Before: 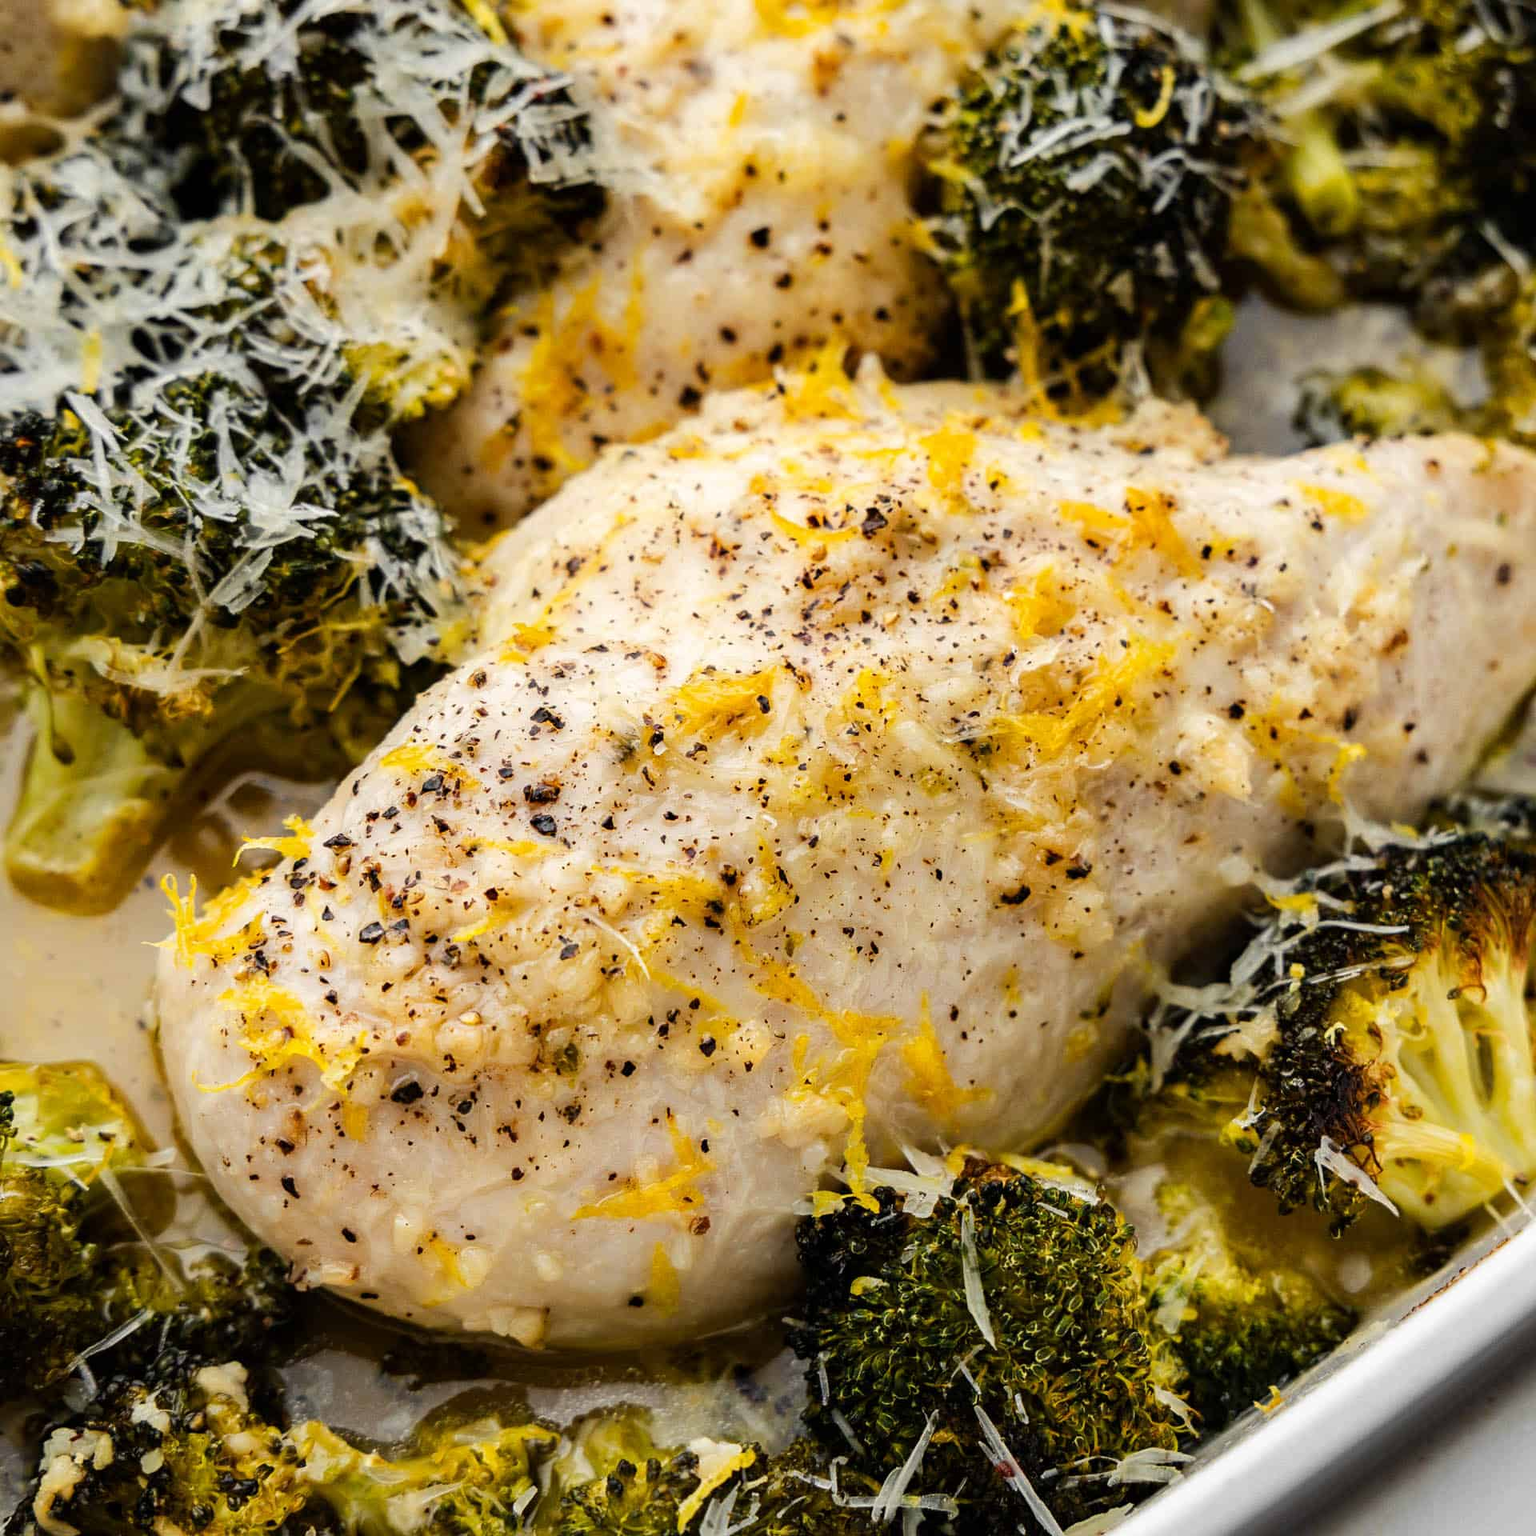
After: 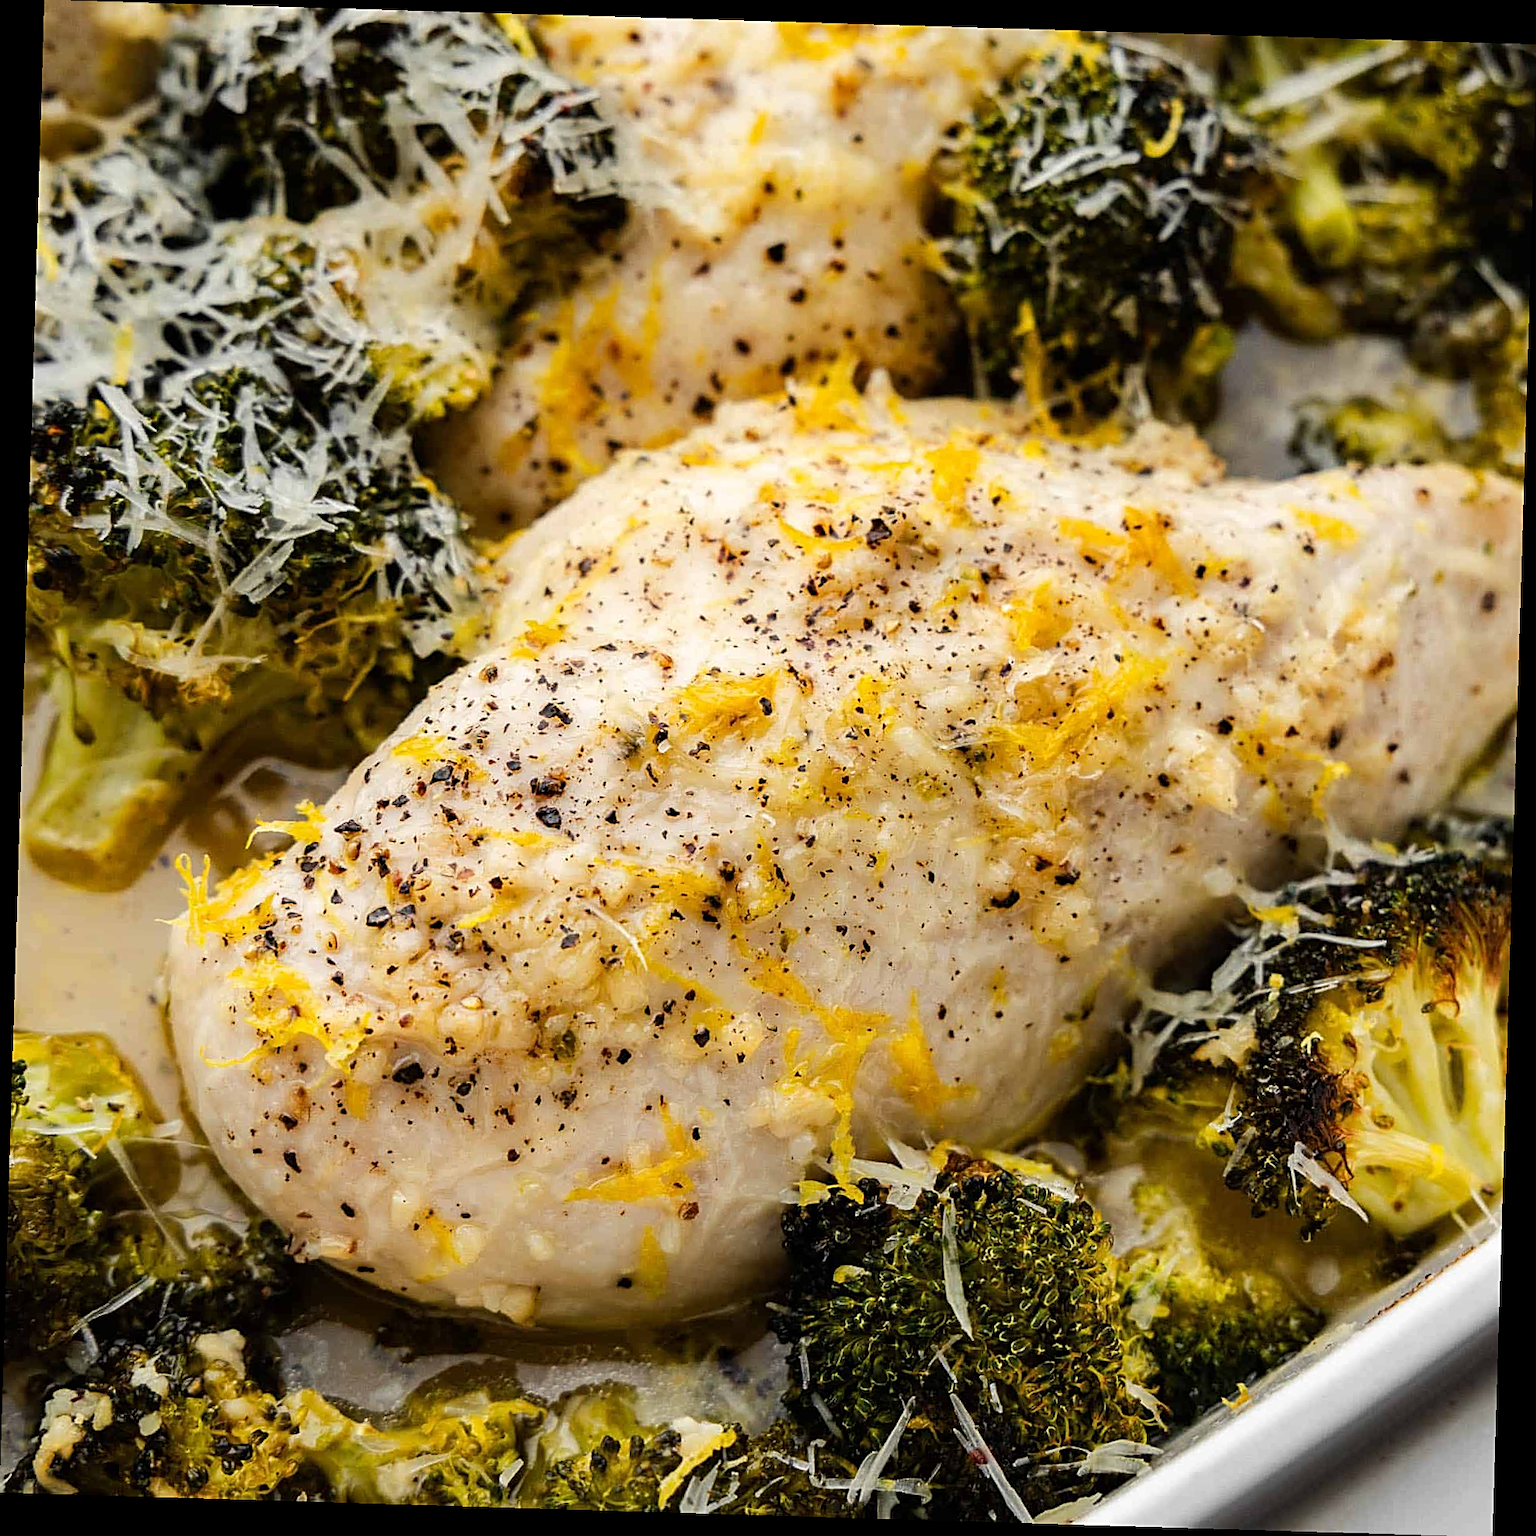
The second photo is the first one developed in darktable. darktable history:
rotate and perspective: rotation 1.72°, automatic cropping off
sharpen: on, module defaults
